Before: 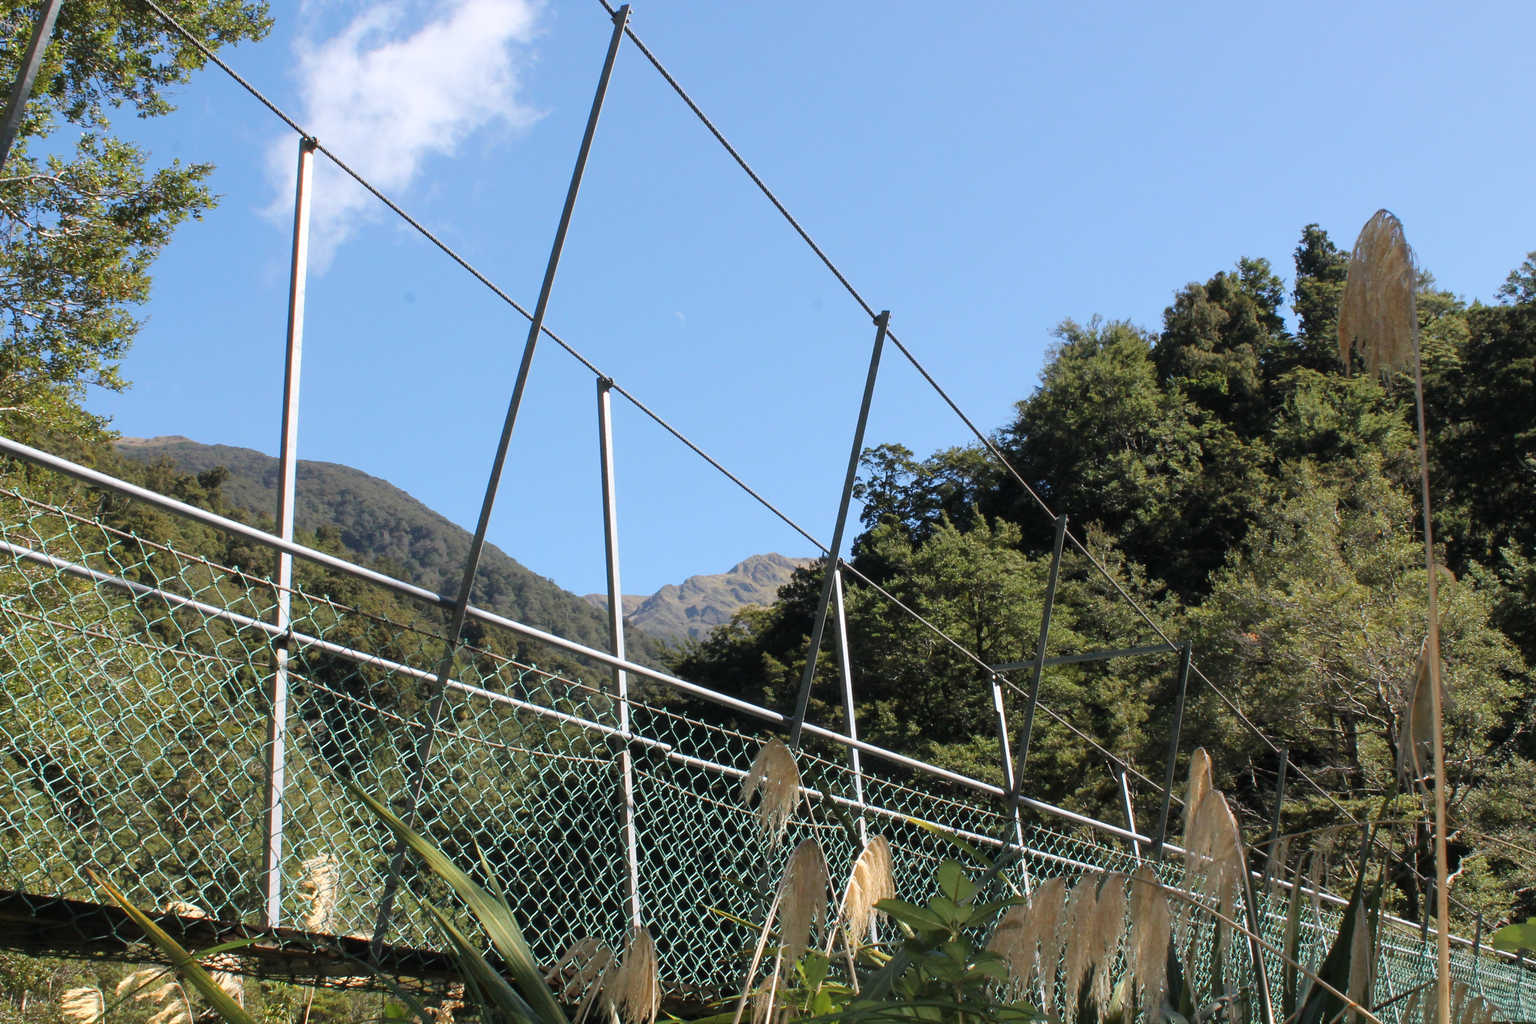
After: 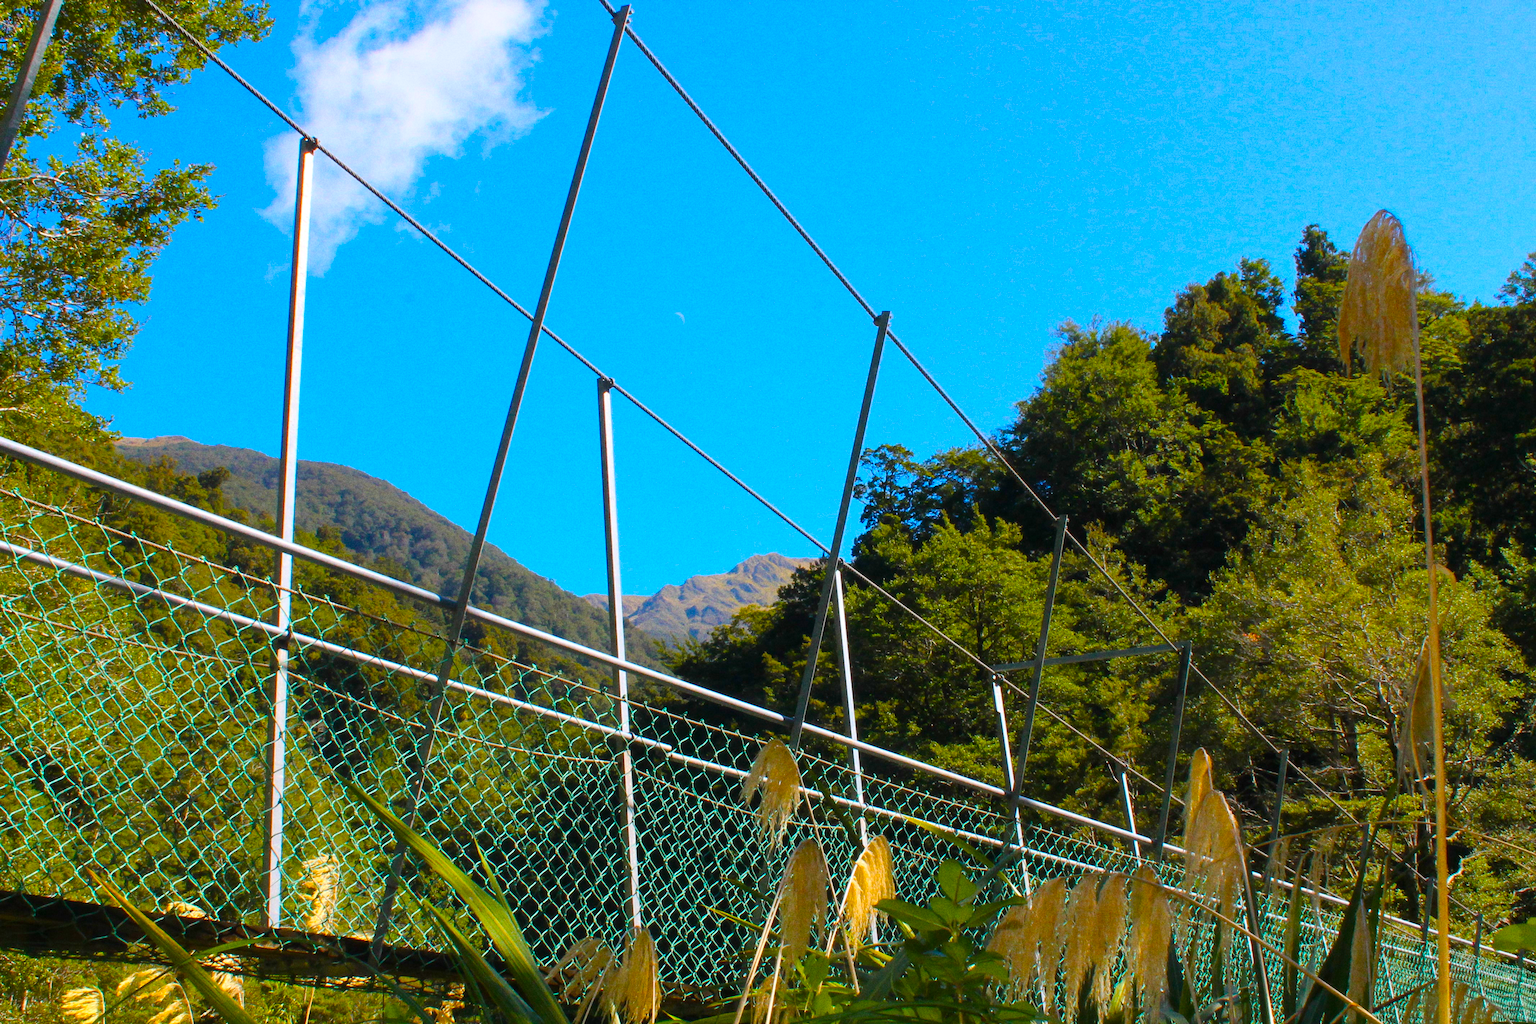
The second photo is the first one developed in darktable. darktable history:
color balance rgb: linear chroma grading › global chroma 42%, perceptual saturation grading › global saturation 42%, global vibrance 33%
grain: on, module defaults
